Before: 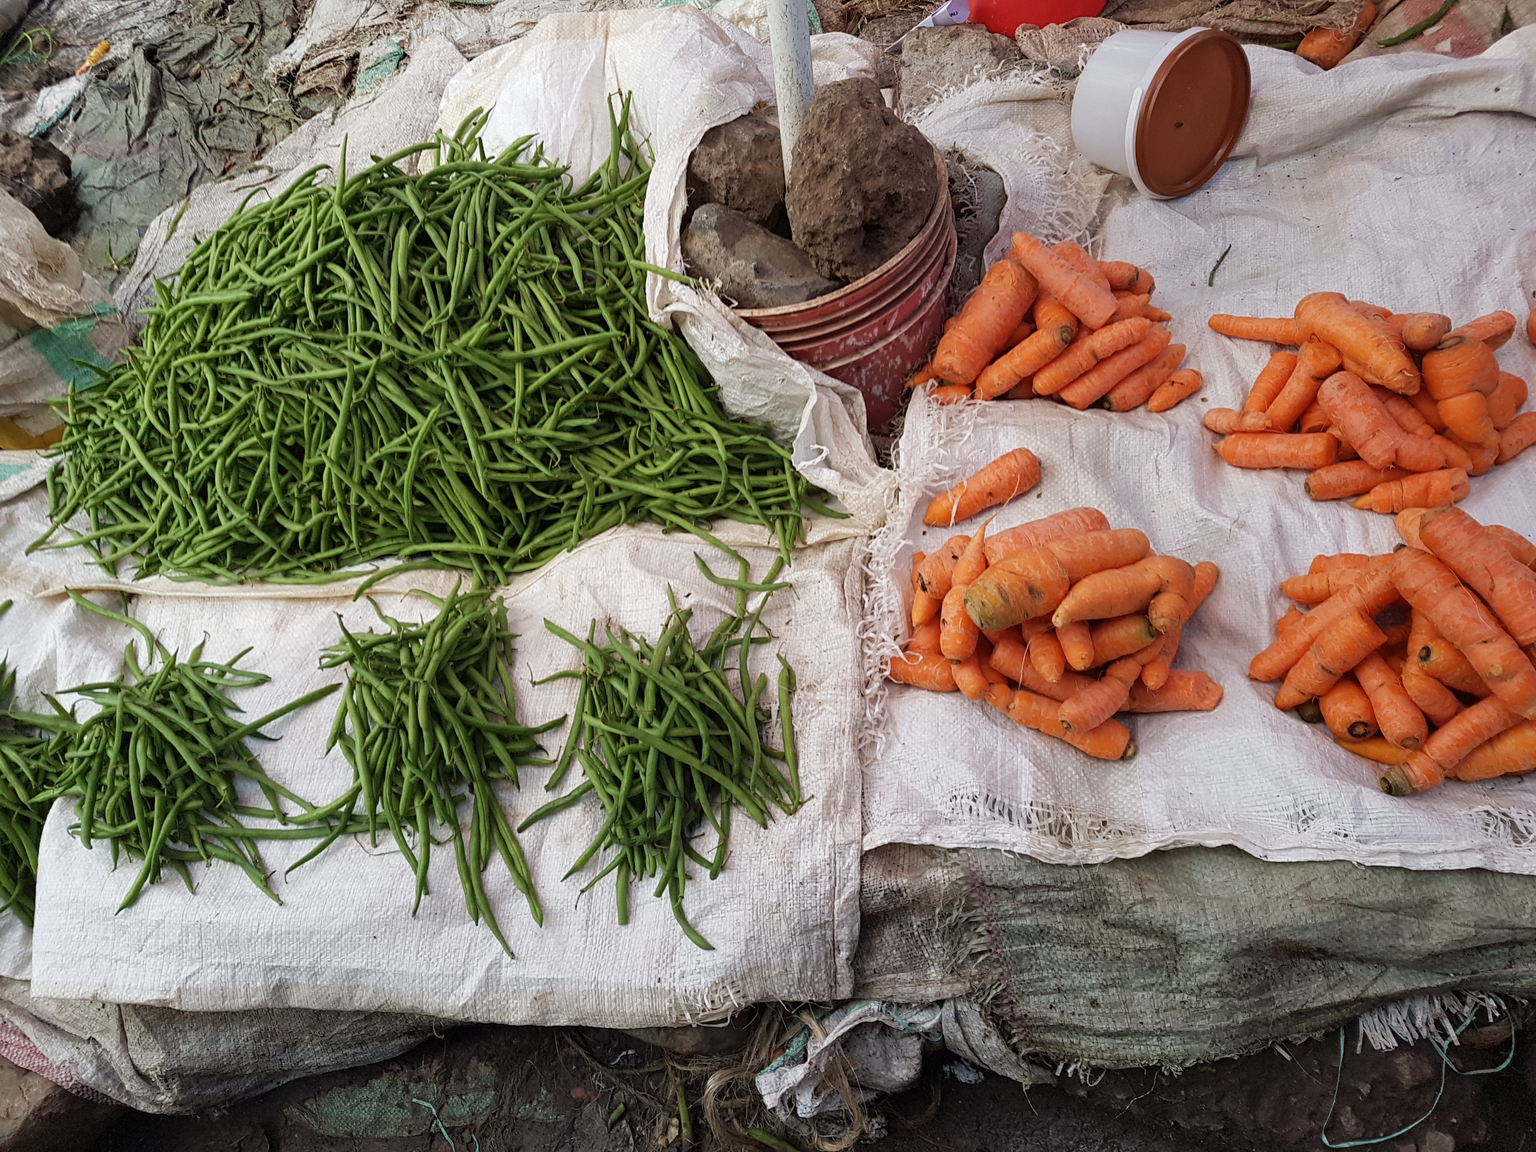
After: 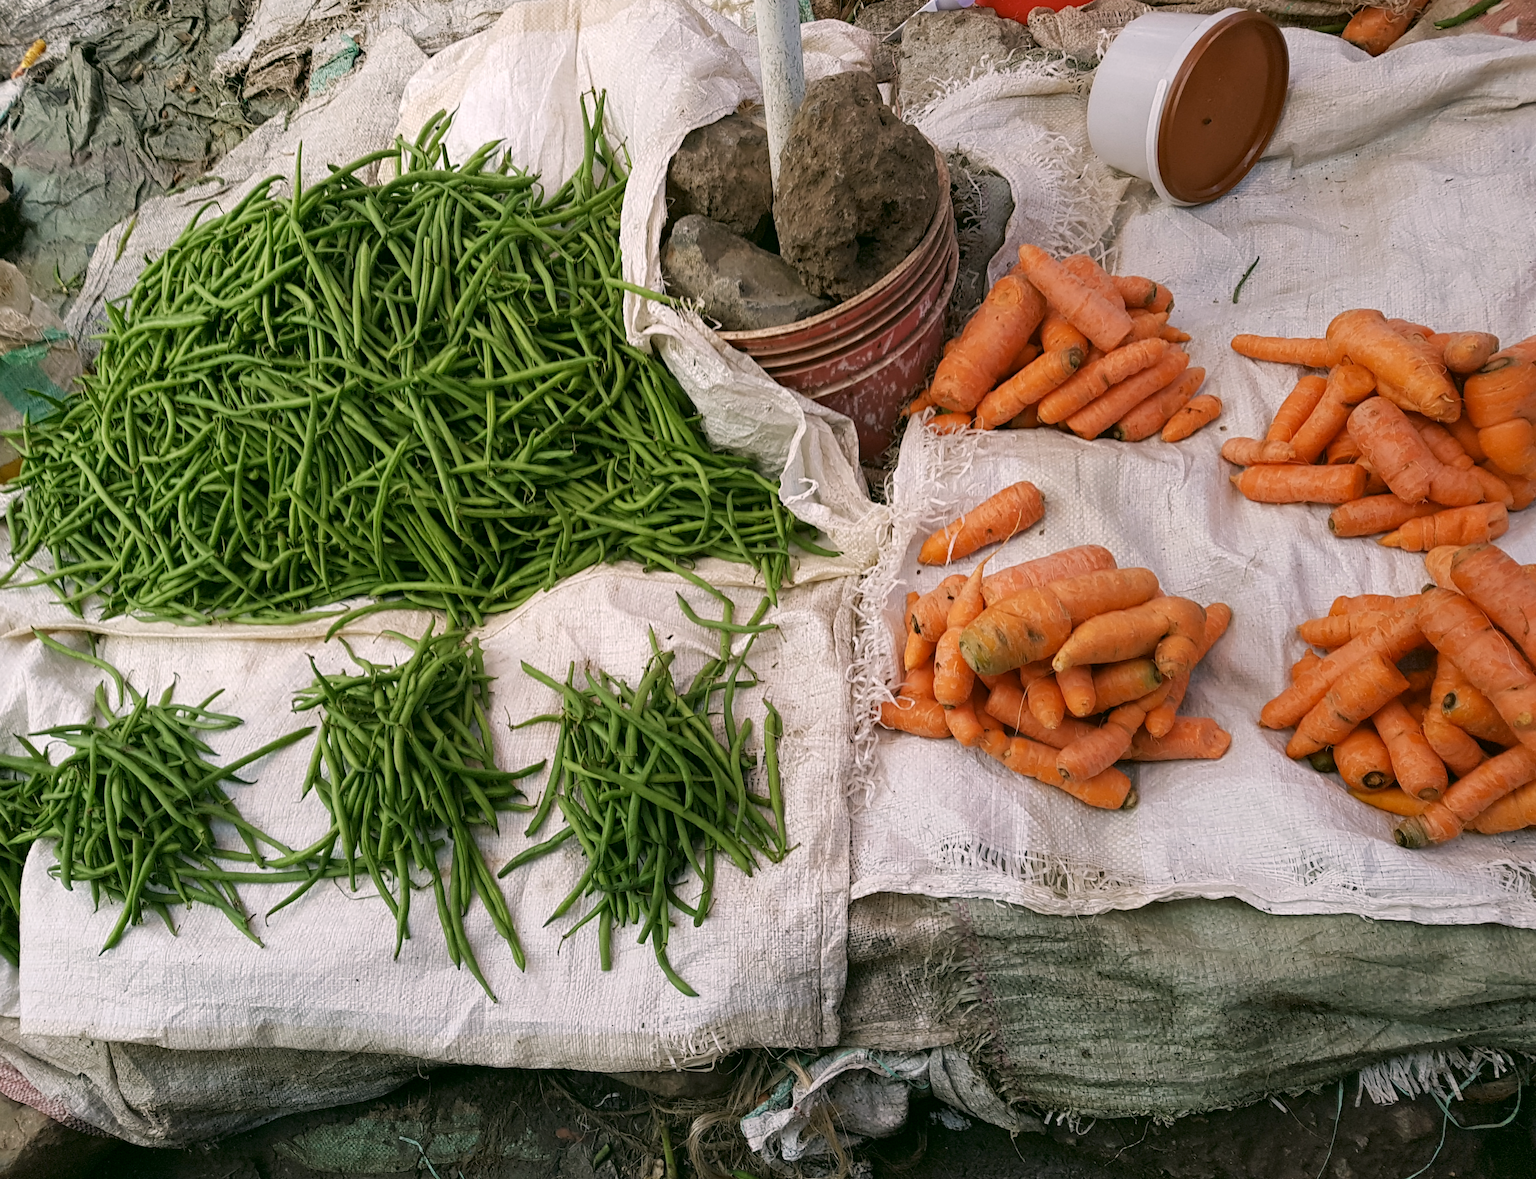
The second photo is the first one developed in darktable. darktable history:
white balance: red 1.004, blue 1.024
color correction: highlights a* 4.02, highlights b* 4.98, shadows a* -7.55, shadows b* 4.98
rotate and perspective: rotation 0.074°, lens shift (vertical) 0.096, lens shift (horizontal) -0.041, crop left 0.043, crop right 0.952, crop top 0.024, crop bottom 0.979
